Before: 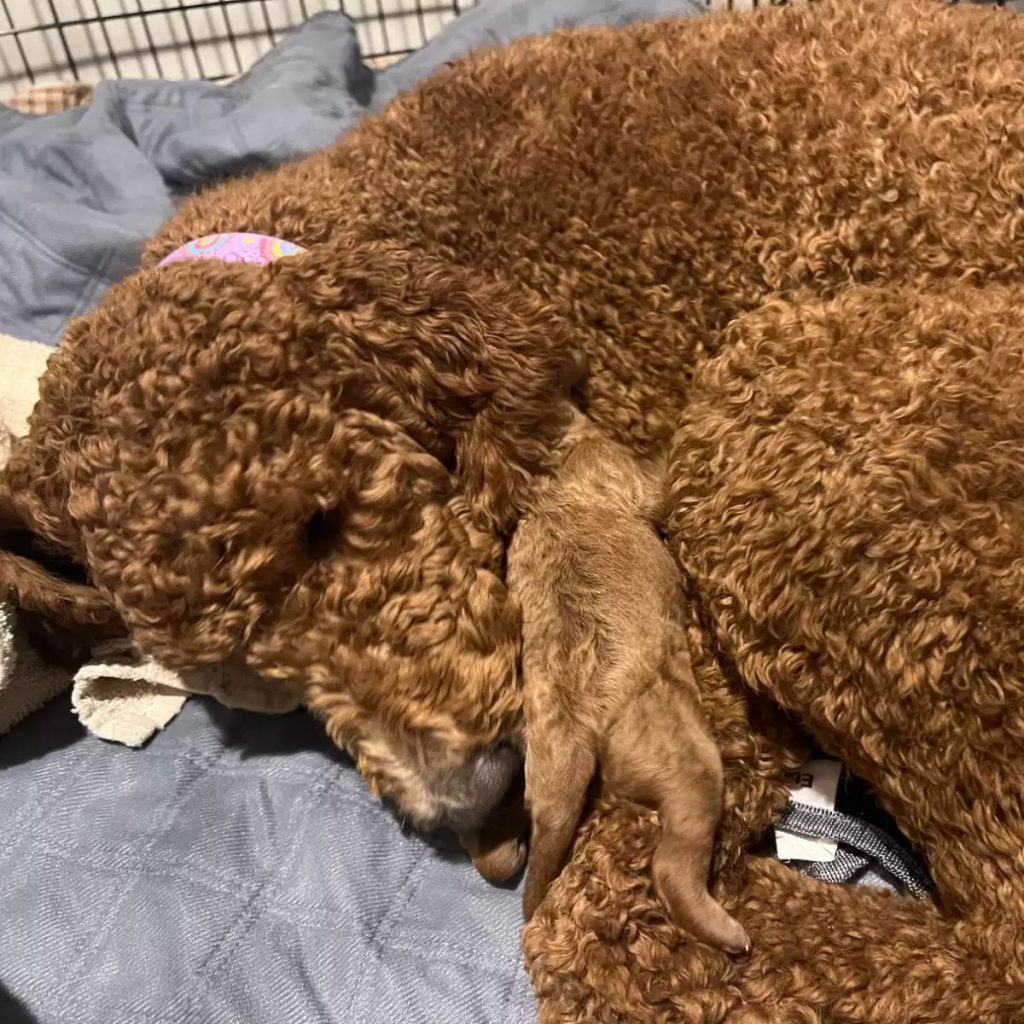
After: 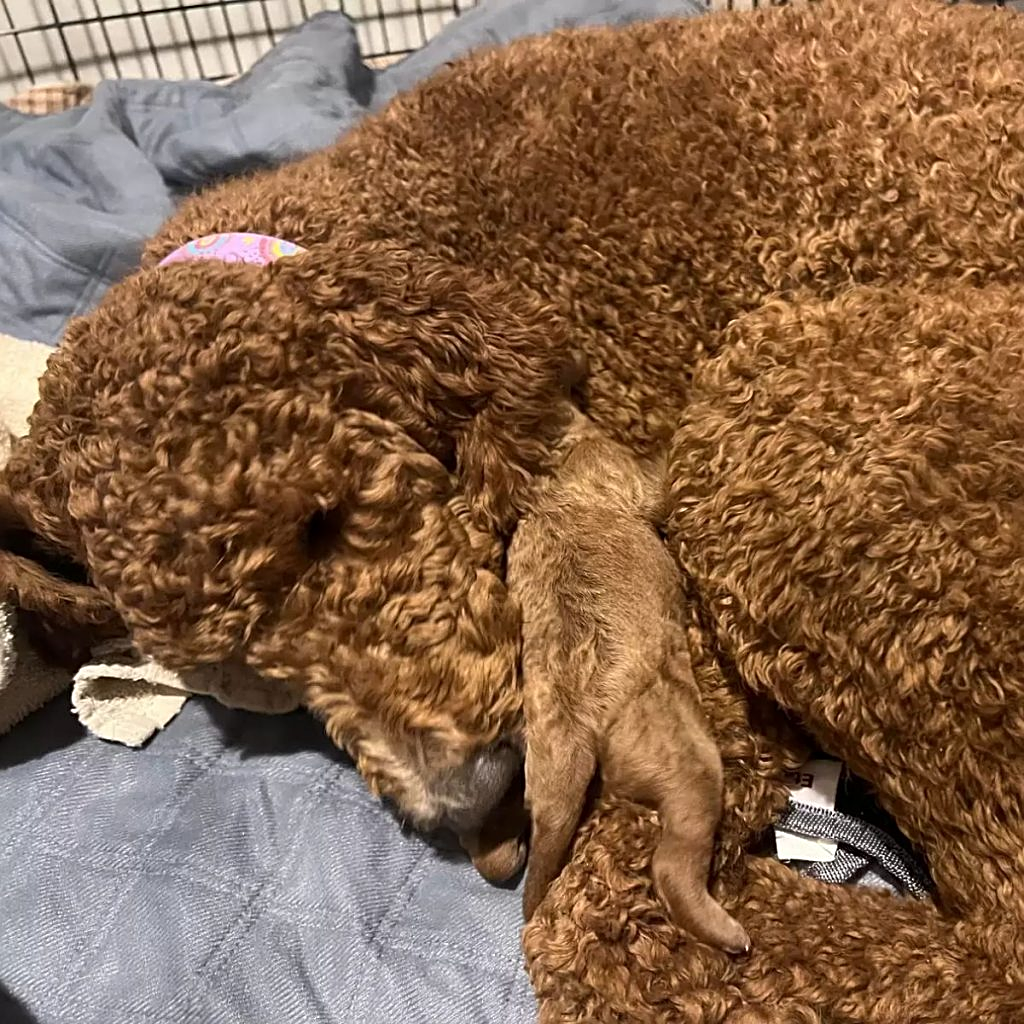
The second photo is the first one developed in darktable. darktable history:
sharpen: on, module defaults
local contrast: mode bilateral grid, contrast 15, coarseness 36, detail 105%, midtone range 0.2
tone equalizer: on, module defaults
